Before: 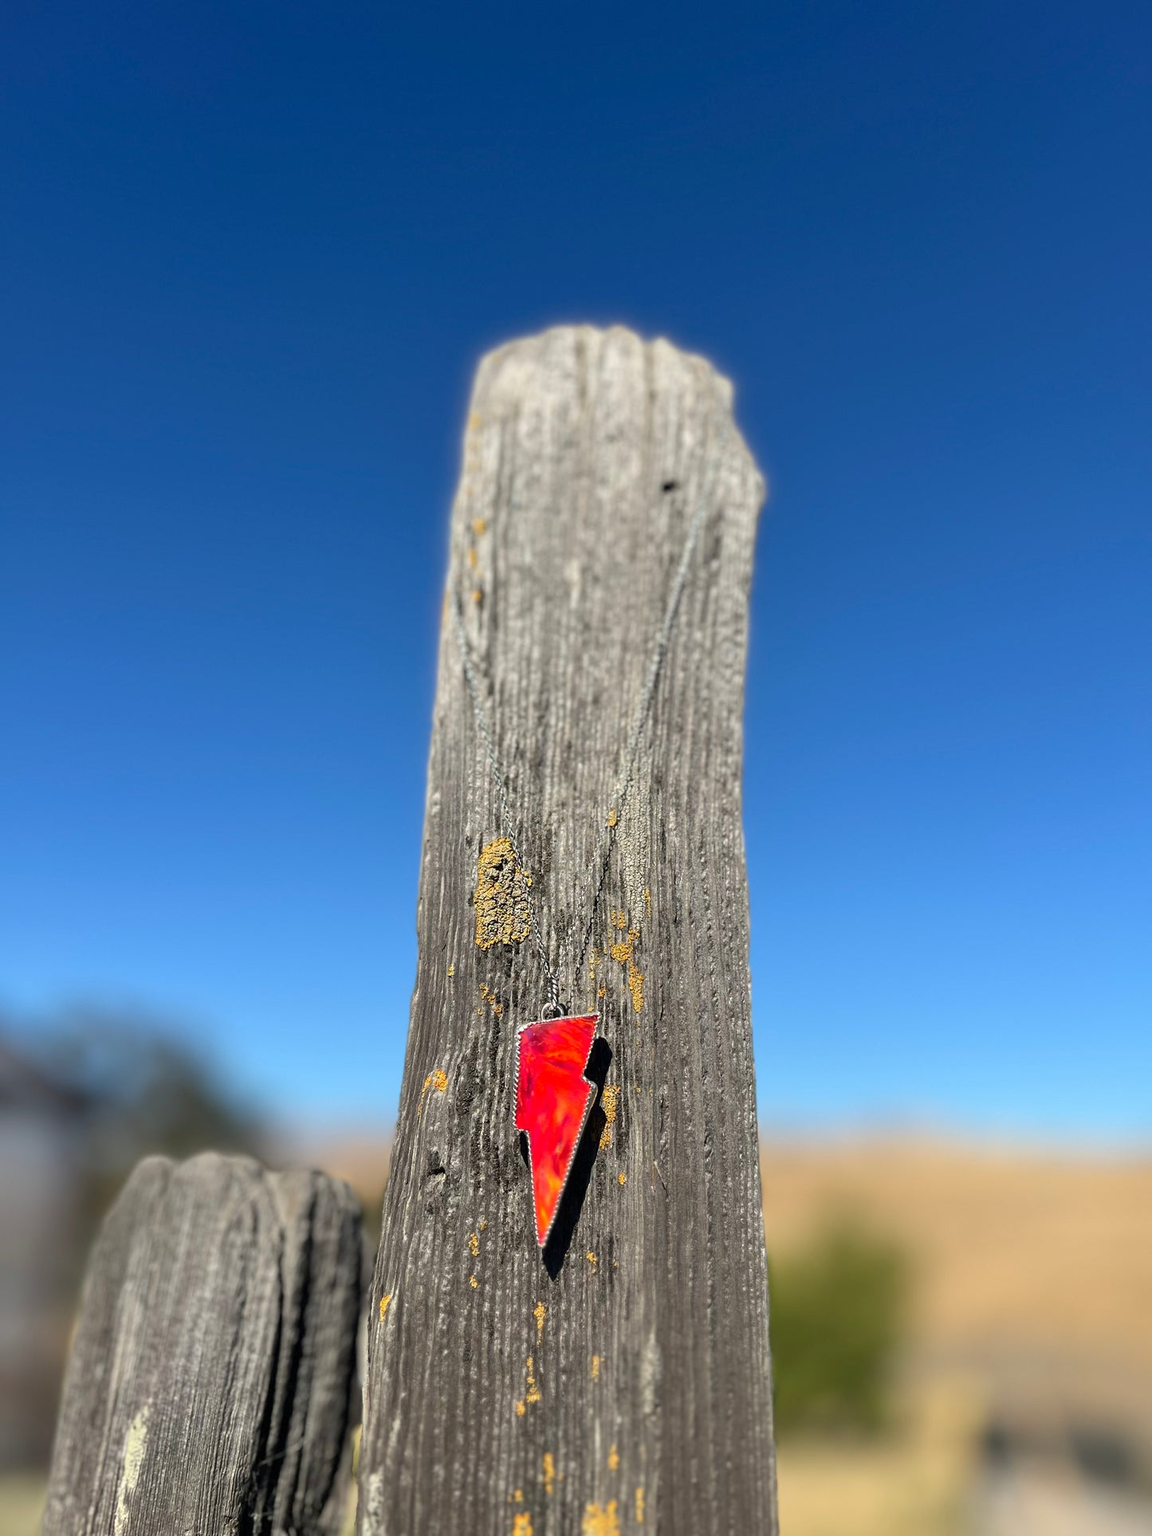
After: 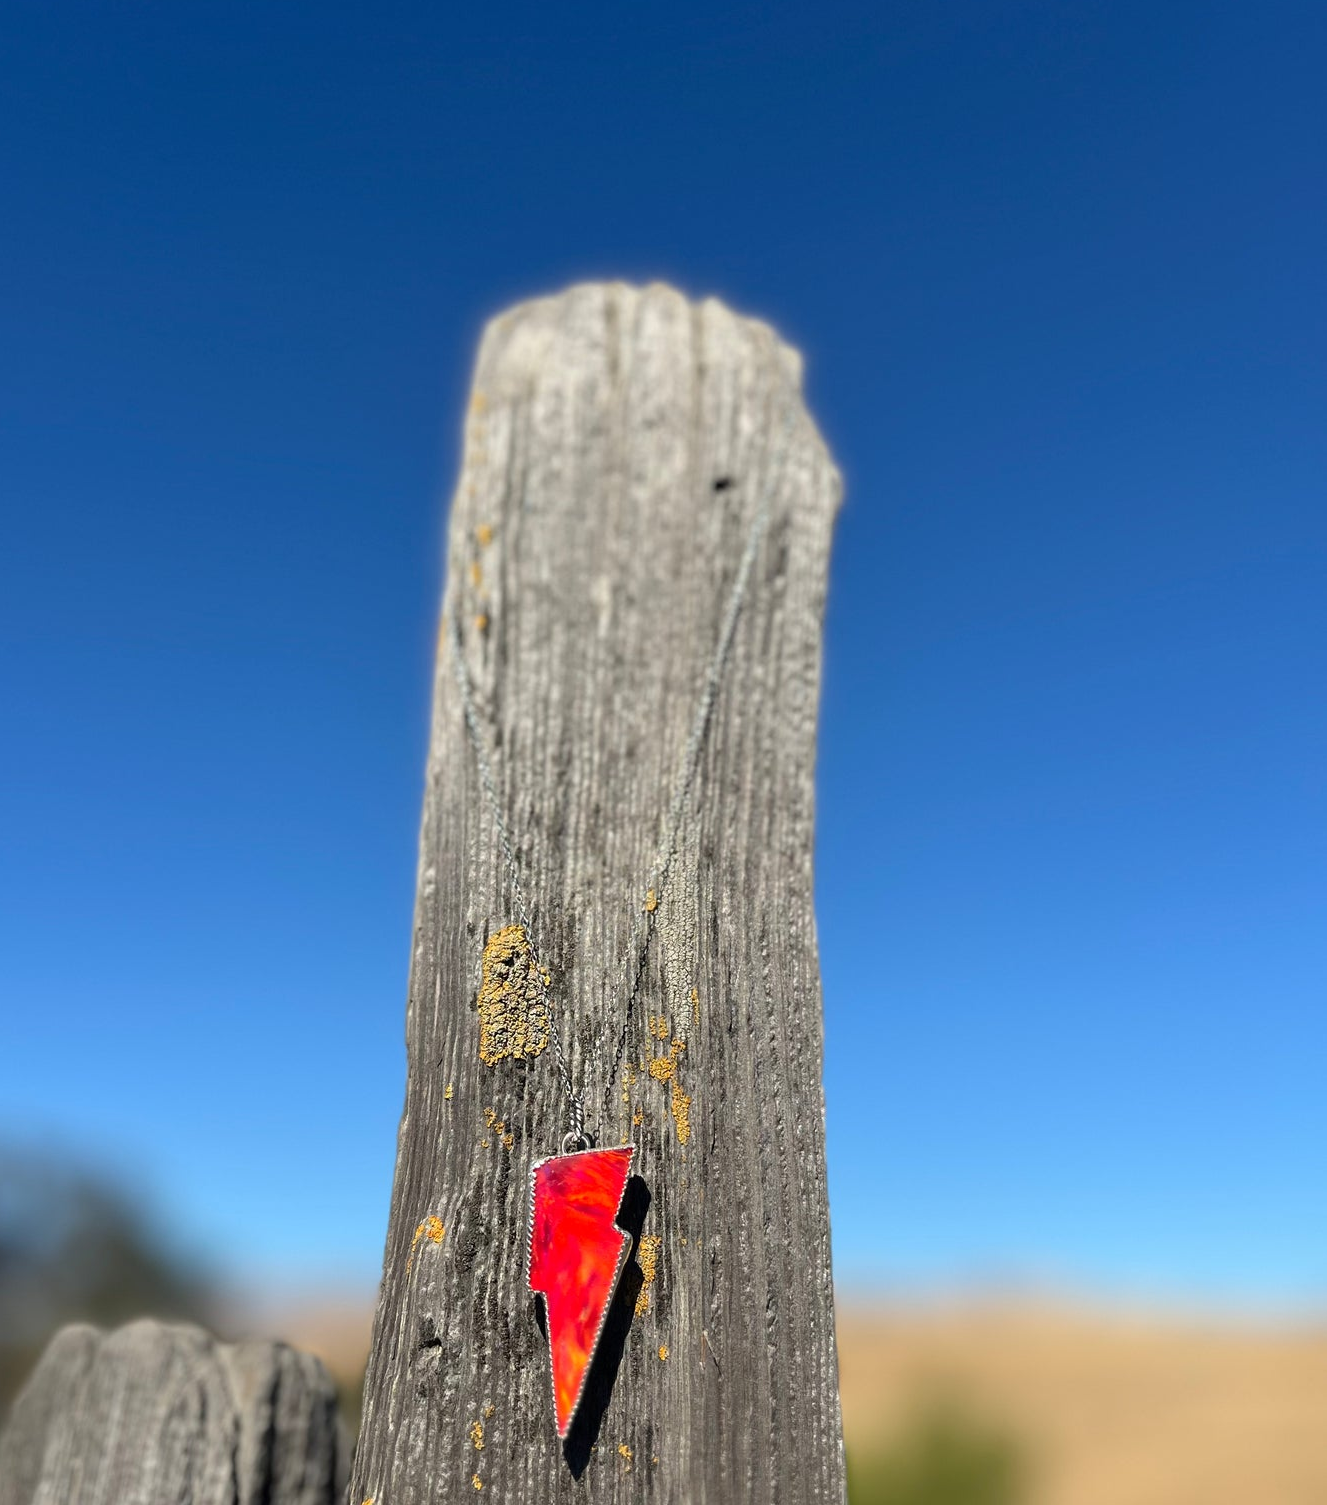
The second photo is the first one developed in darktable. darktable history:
crop: left 8.145%, top 6.55%, bottom 15.315%
